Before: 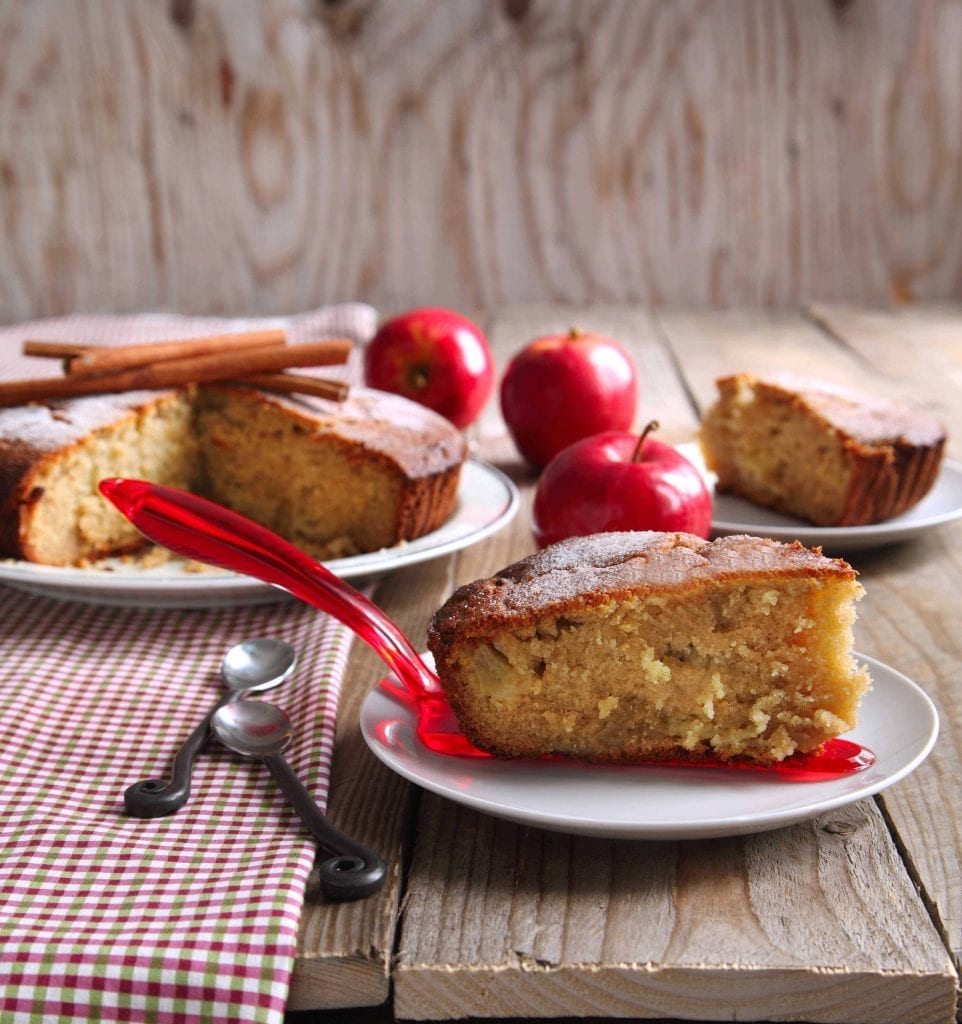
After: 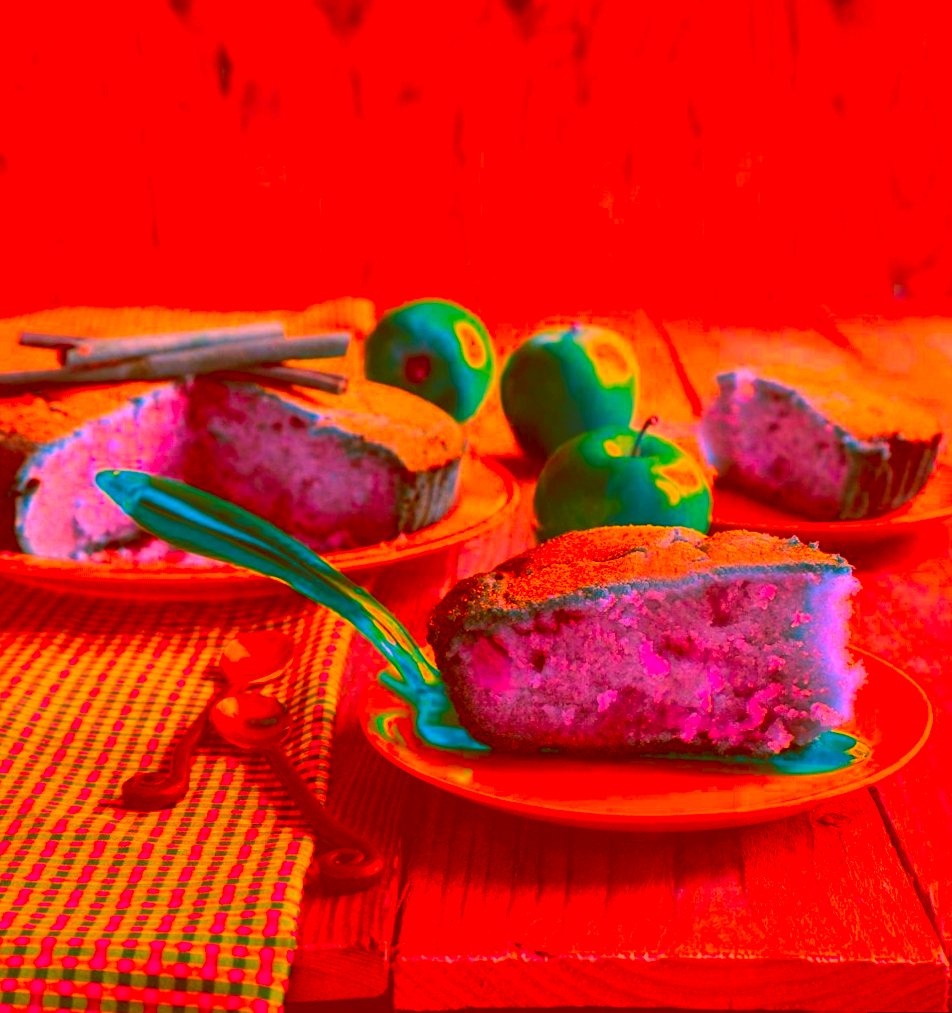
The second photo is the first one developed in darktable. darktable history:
color correction: highlights a* -39.68, highlights b* -40, shadows a* -40, shadows b* -40, saturation -3
rotate and perspective: rotation 0.174°, lens shift (vertical) 0.013, lens shift (horizontal) 0.019, shear 0.001, automatic cropping original format, crop left 0.007, crop right 0.991, crop top 0.016, crop bottom 0.997
